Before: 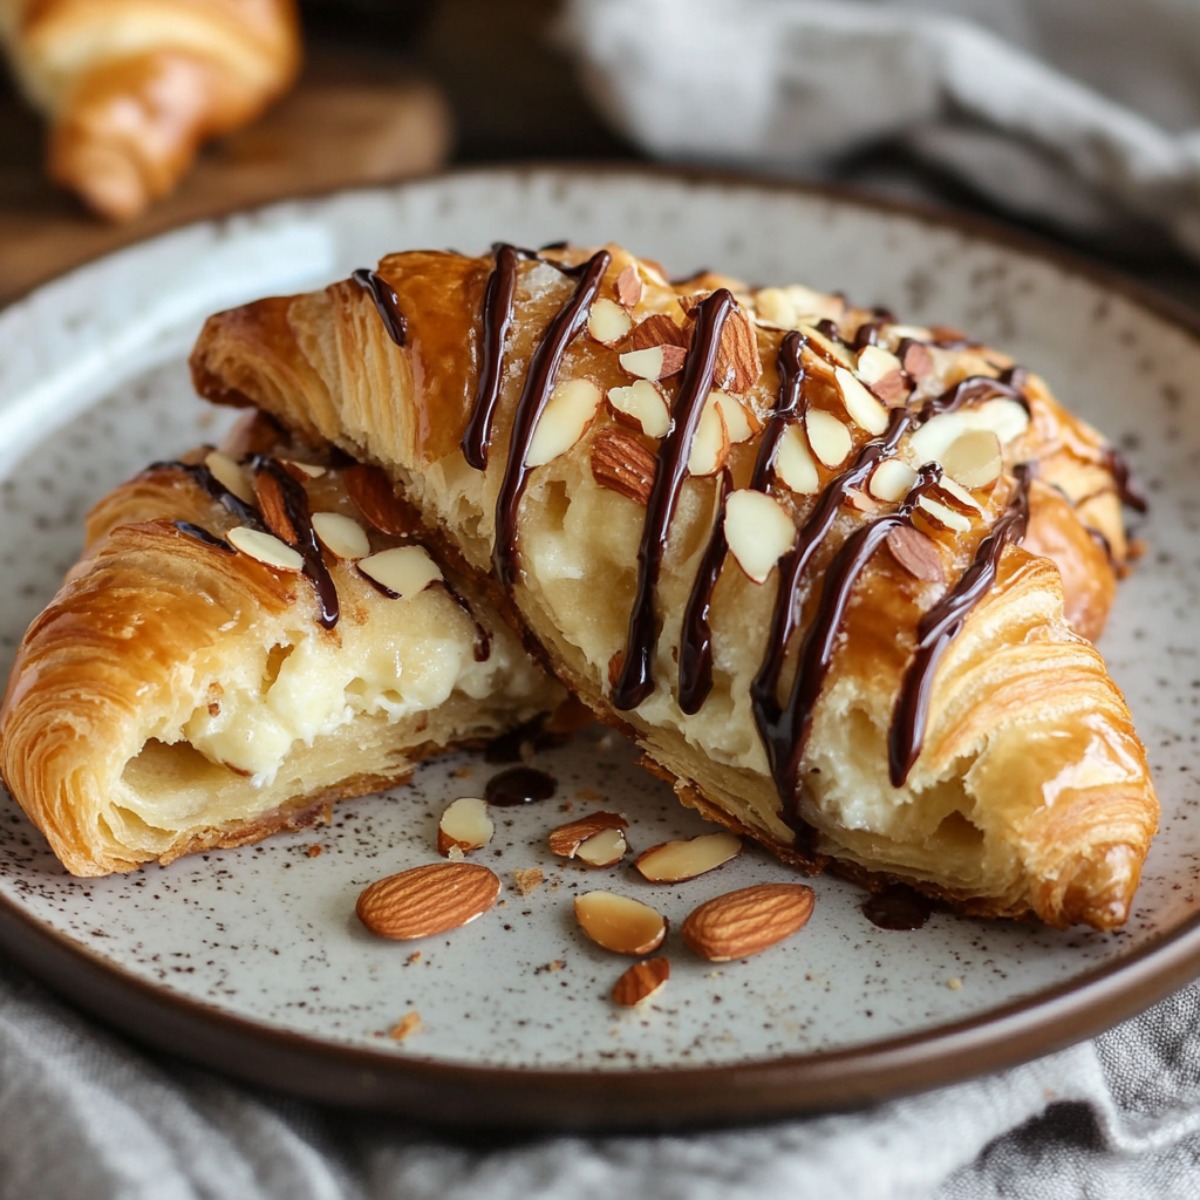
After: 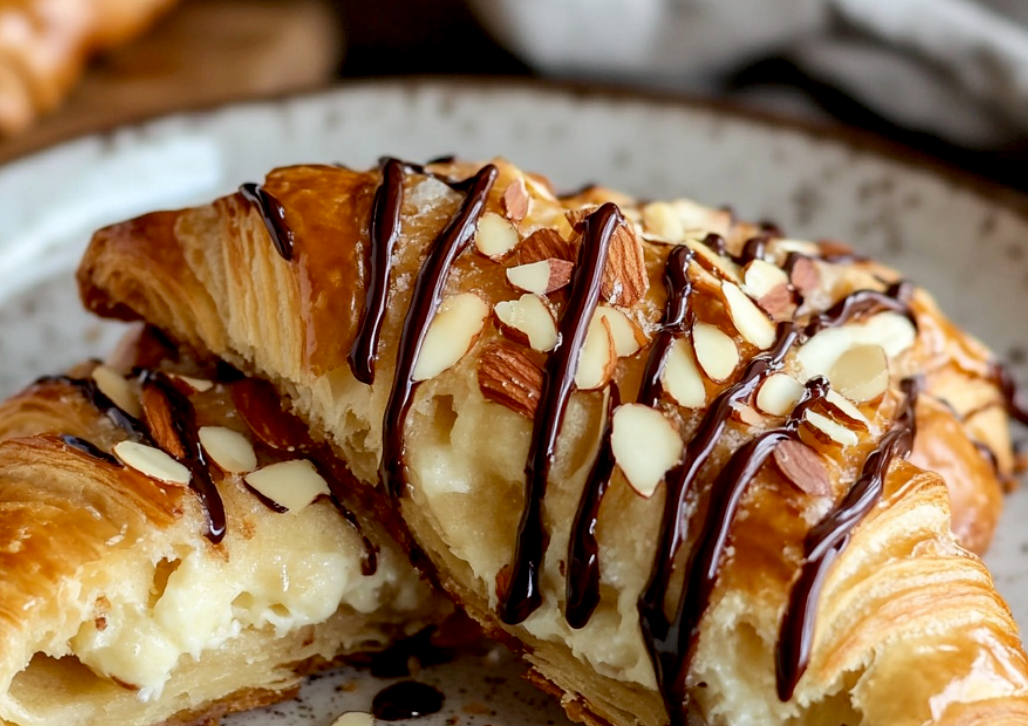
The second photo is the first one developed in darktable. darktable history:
crop and rotate: left 9.421%, top 7.197%, right 4.846%, bottom 32.279%
exposure: black level correction 0.01, exposure 0.016 EV, compensate exposure bias true, compensate highlight preservation false
